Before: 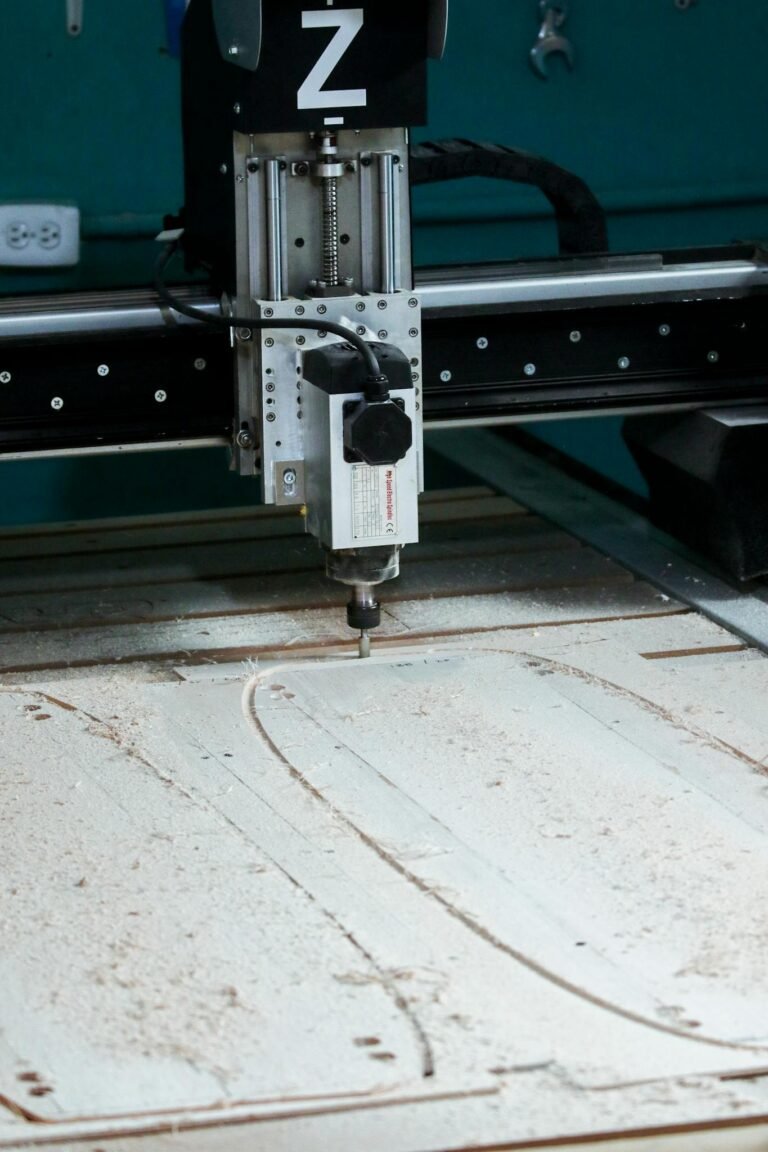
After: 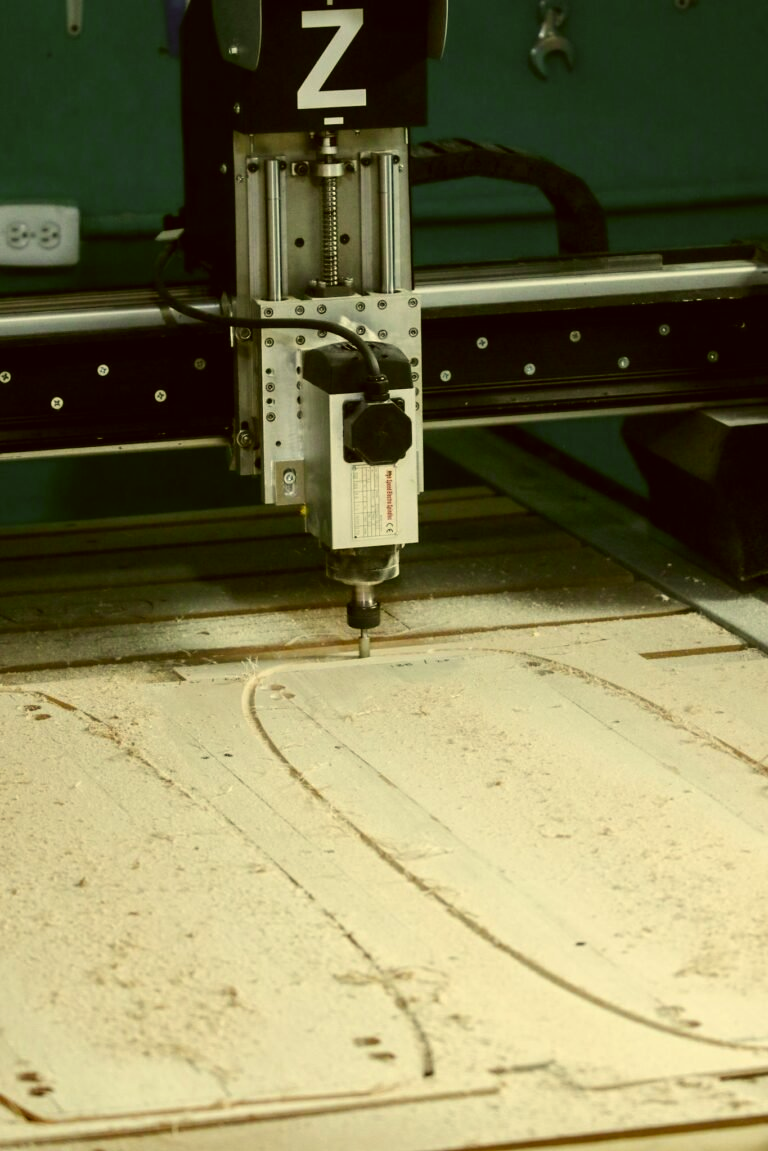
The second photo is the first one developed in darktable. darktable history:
color correction: highlights a* 0.162, highlights b* 29.53, shadows a* -0.162, shadows b* 21.09
vibrance: vibrance 10%
crop: bottom 0.071%
